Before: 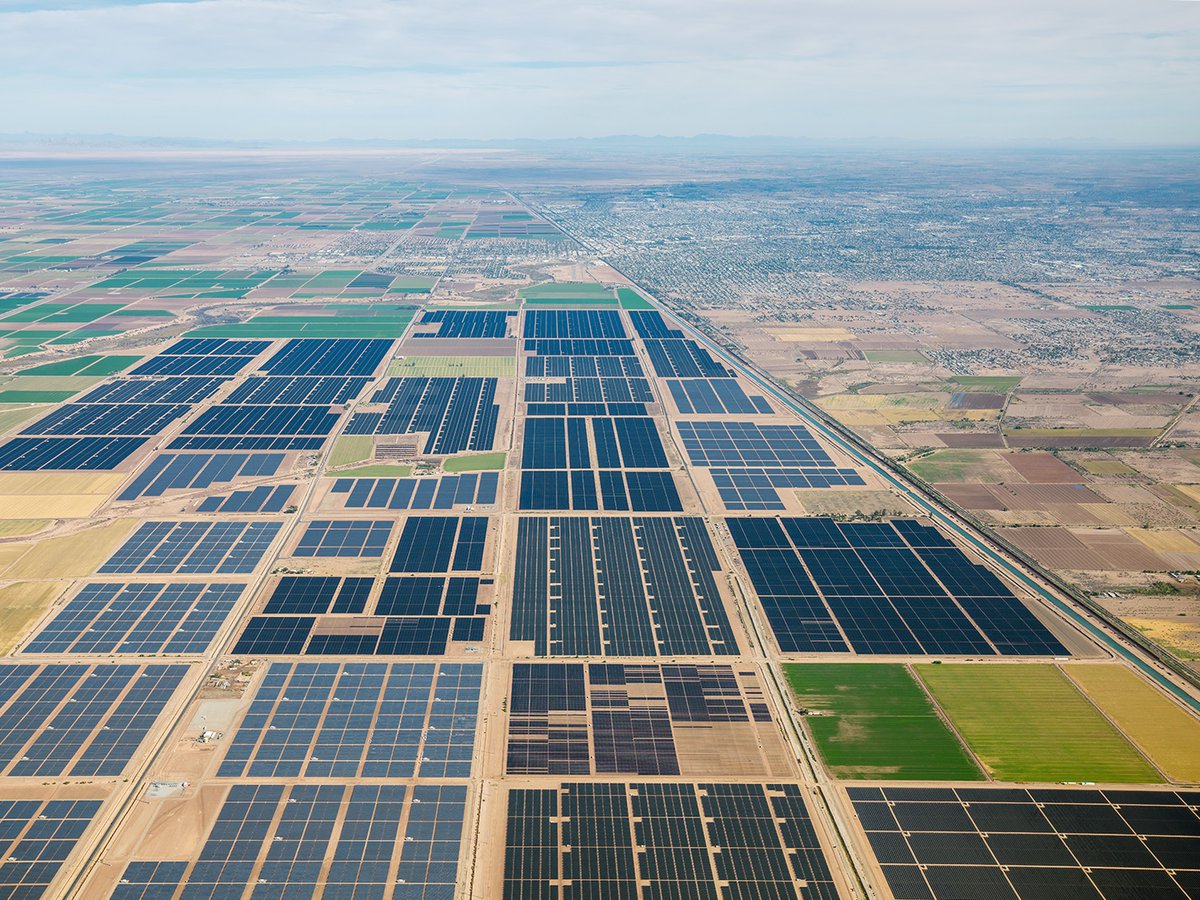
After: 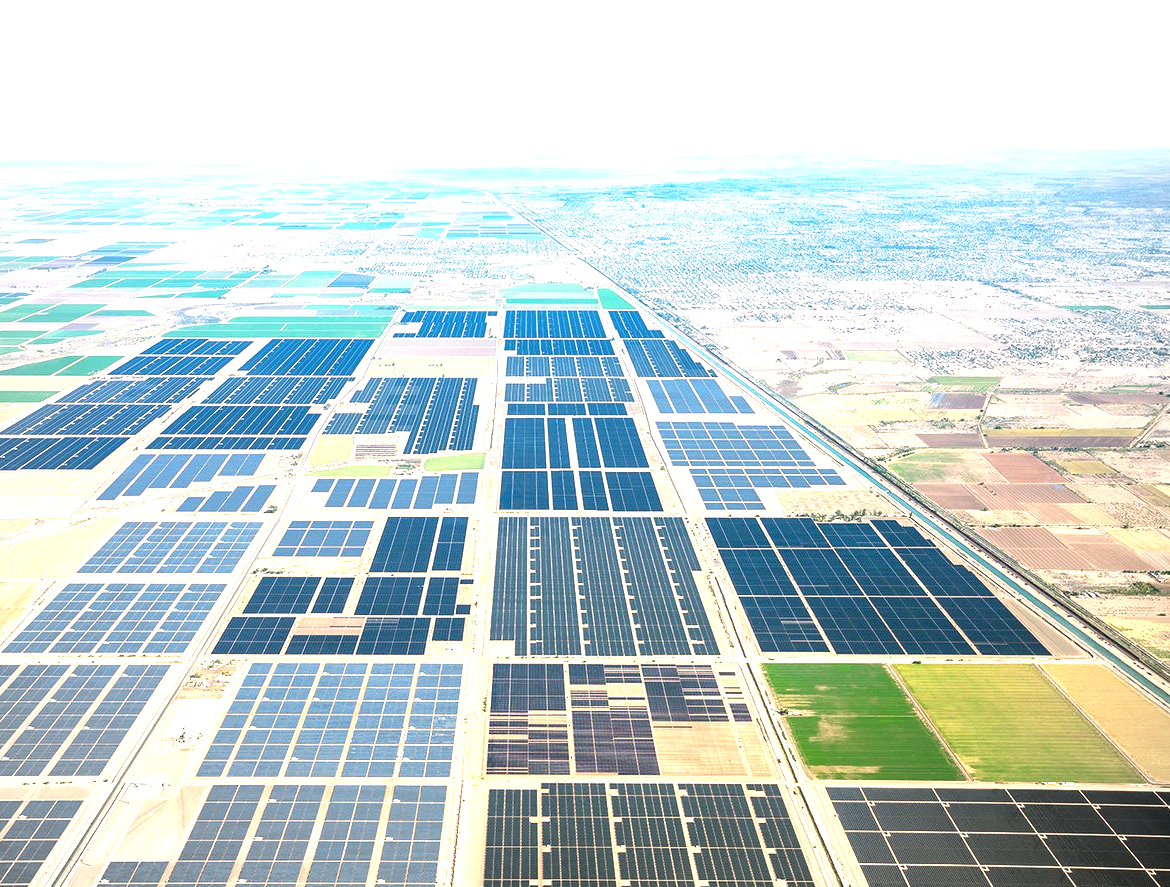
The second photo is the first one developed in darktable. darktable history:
crop and rotate: left 1.68%, right 0.745%, bottom 1.389%
exposure: black level correction 0, exposure 1.473 EV, compensate highlight preservation false
vignetting: brightness -0.155, automatic ratio true
